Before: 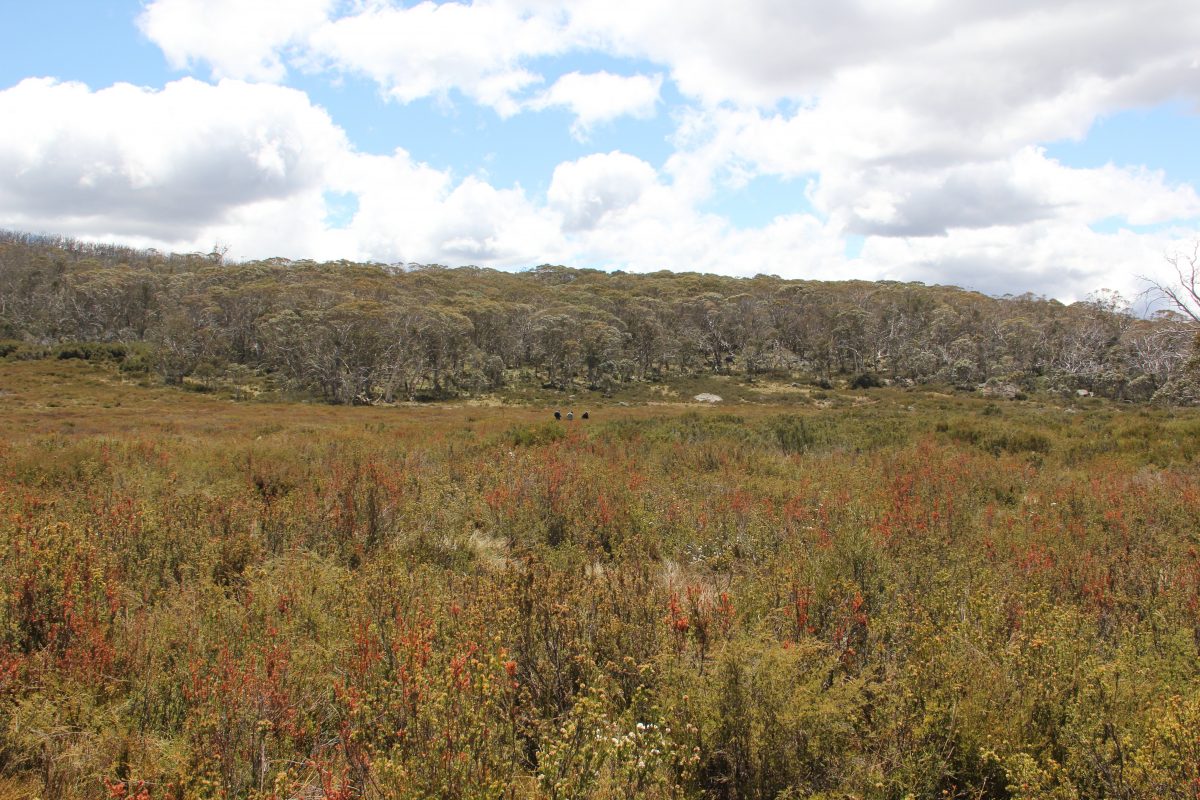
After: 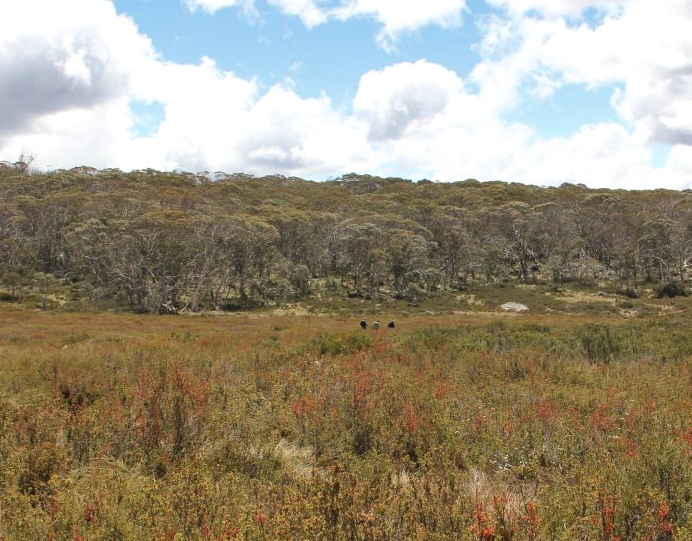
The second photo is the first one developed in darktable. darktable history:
crop: left 16.175%, top 11.494%, right 26.1%, bottom 20.829%
shadows and highlights: shadows 11.25, white point adjustment 1.23, soften with gaussian
